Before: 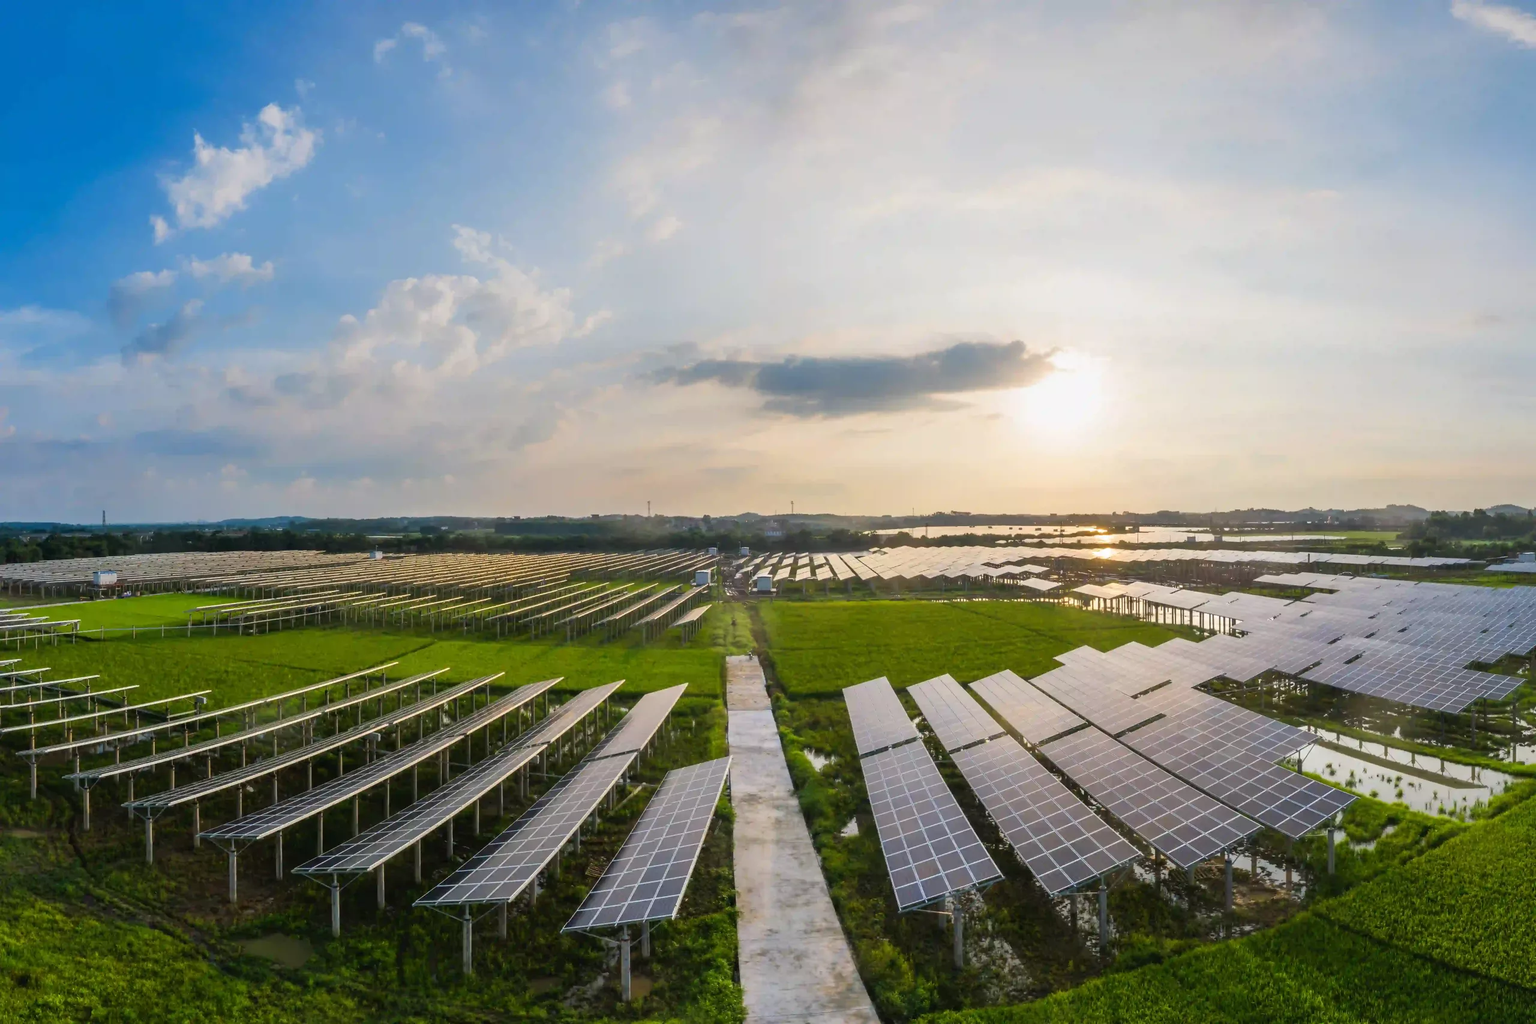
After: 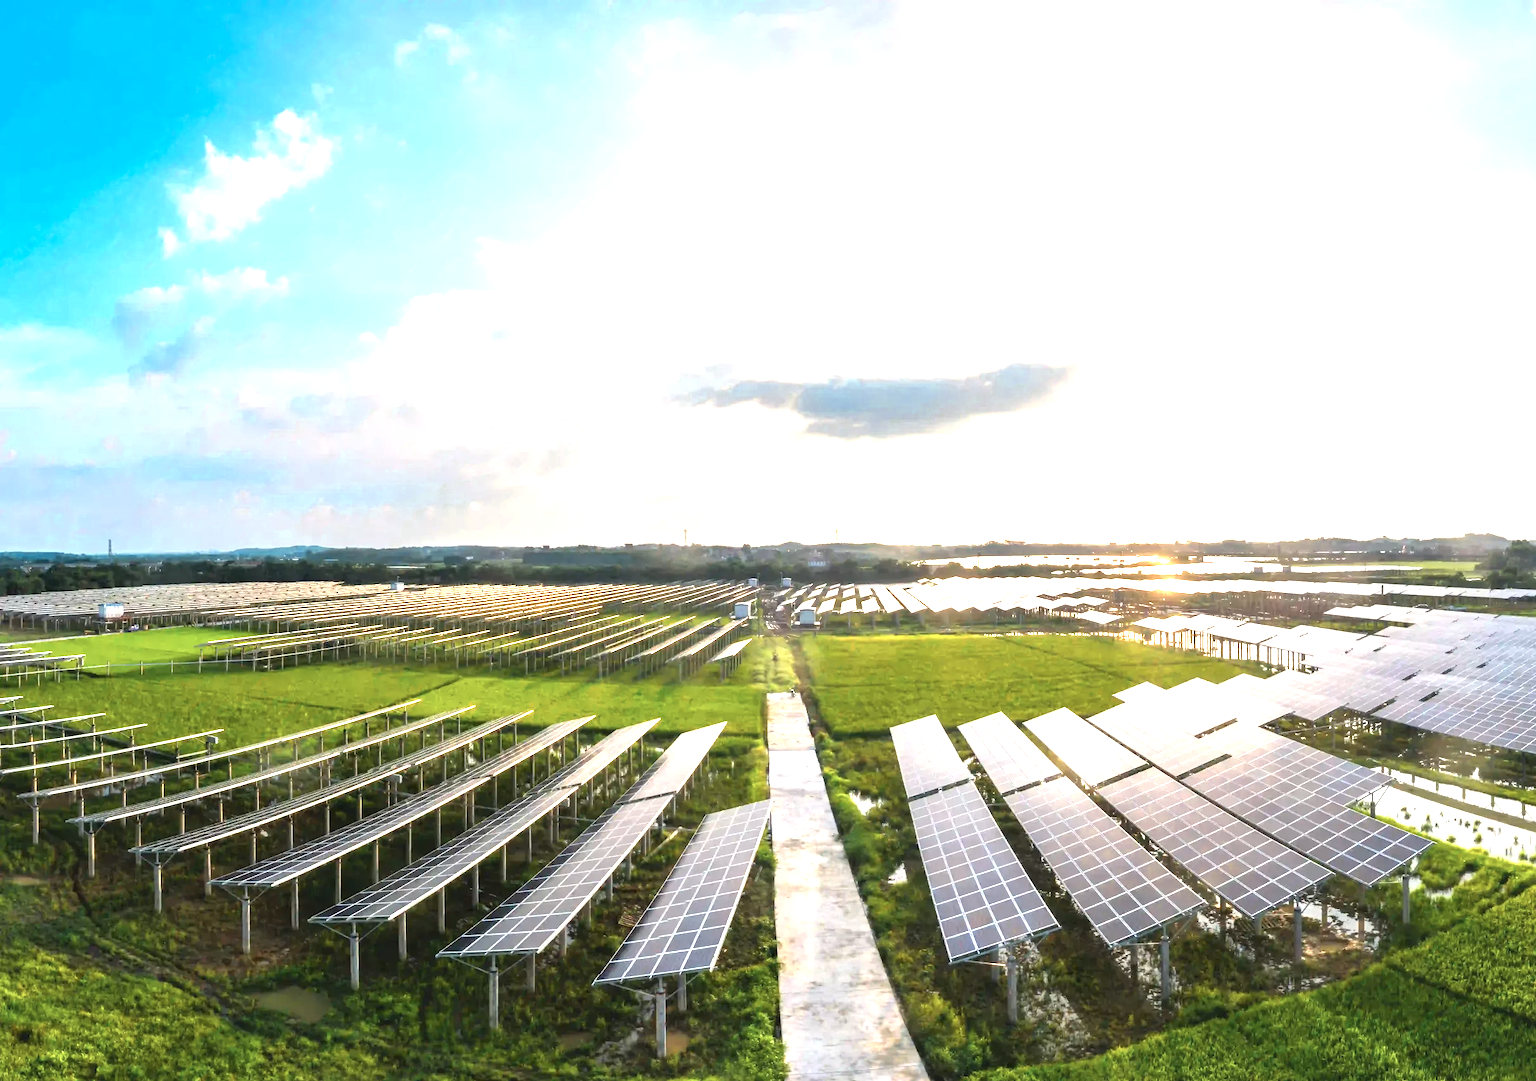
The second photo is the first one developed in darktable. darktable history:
color zones: curves: ch0 [(0.018, 0.548) (0.197, 0.654) (0.425, 0.447) (0.605, 0.658) (0.732, 0.579)]; ch1 [(0.105, 0.531) (0.224, 0.531) (0.386, 0.39) (0.618, 0.456) (0.732, 0.456) (0.956, 0.421)]; ch2 [(0.039, 0.583) (0.215, 0.465) (0.399, 0.544) (0.465, 0.548) (0.614, 0.447) (0.724, 0.43) (0.882, 0.623) (0.956, 0.632)]
exposure: black level correction 0, exposure 1.2 EV, compensate highlight preservation false
crop and rotate: left 0%, right 5.308%
